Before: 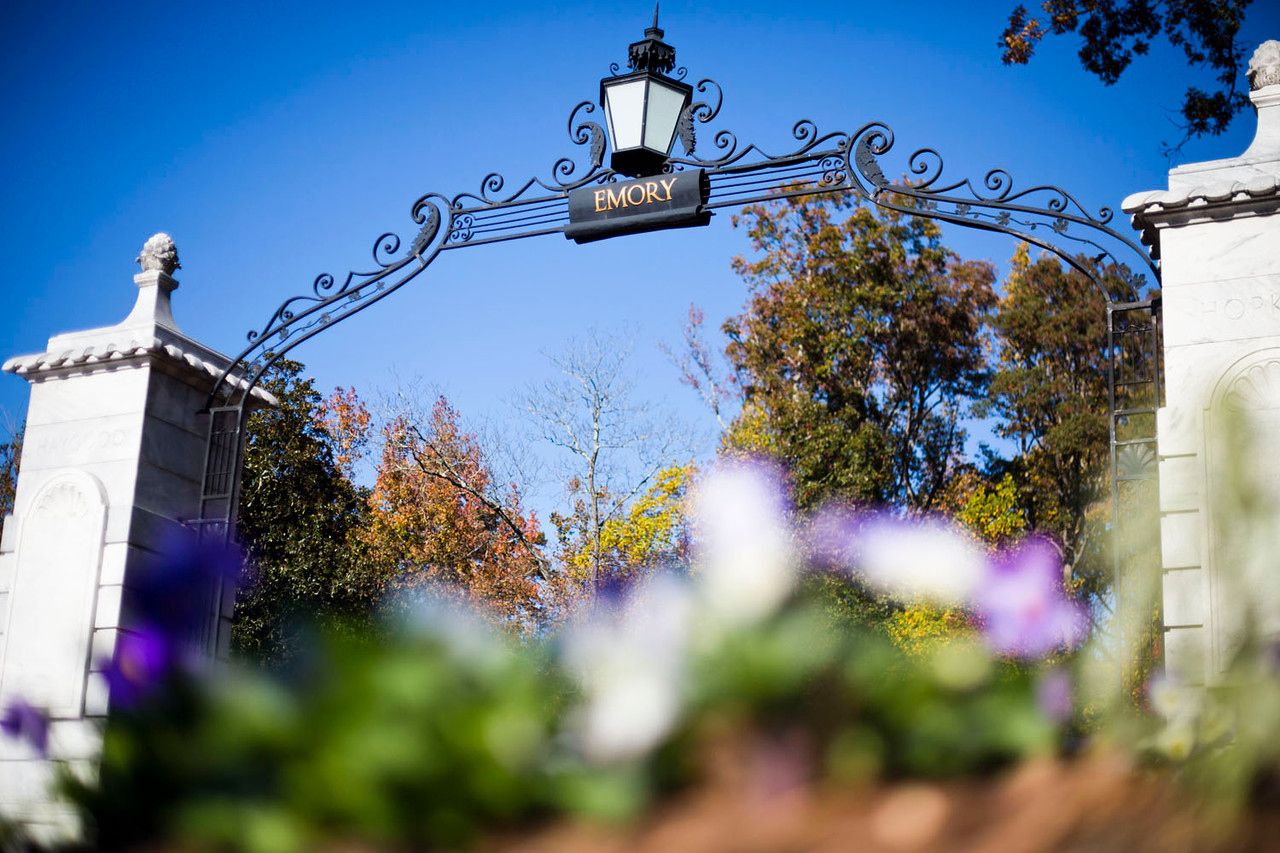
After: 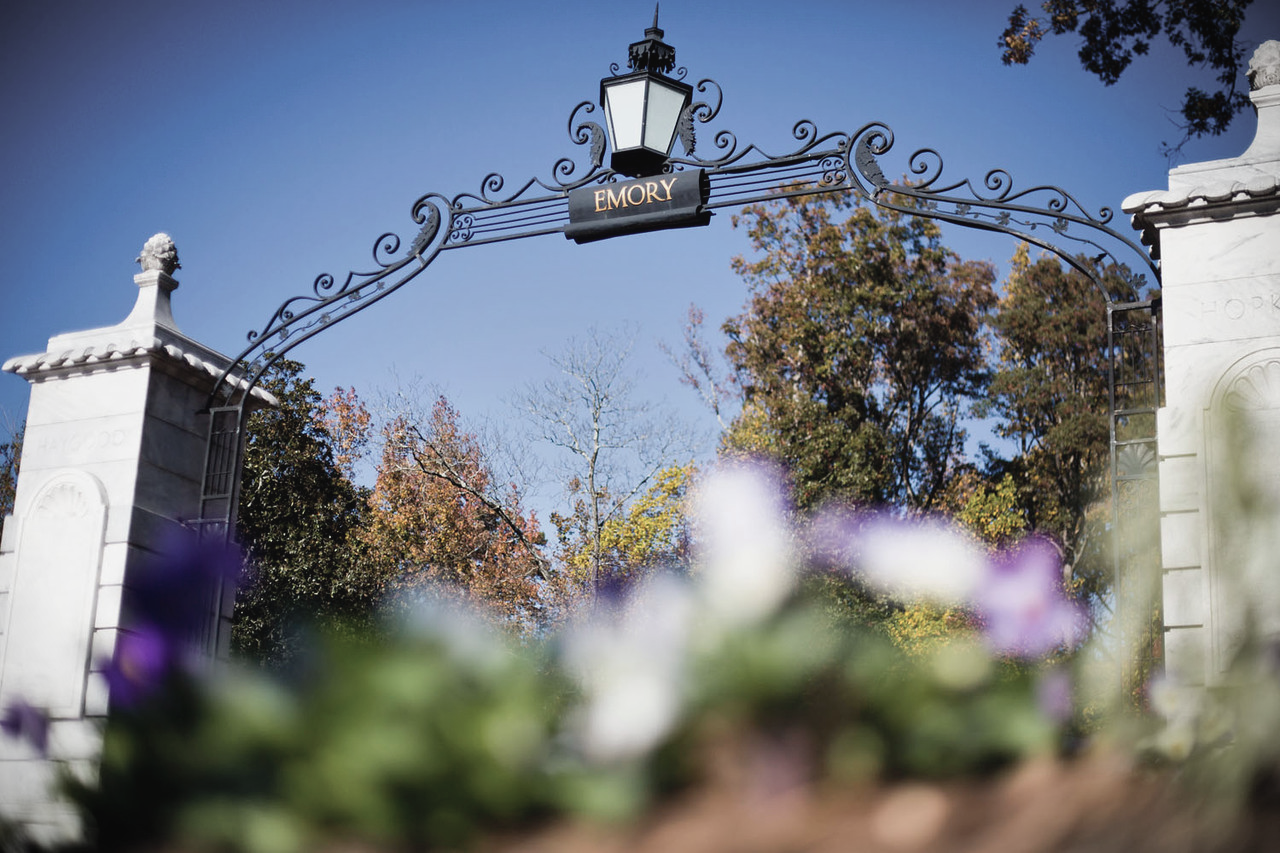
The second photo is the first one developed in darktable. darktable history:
shadows and highlights: shadows 39.49, highlights -53.86, low approximation 0.01, soften with gaussian
vignetting: fall-off start 100.09%, brightness -0.535, saturation -0.51, width/height ratio 1.321
contrast brightness saturation: contrast -0.061, saturation -0.394
